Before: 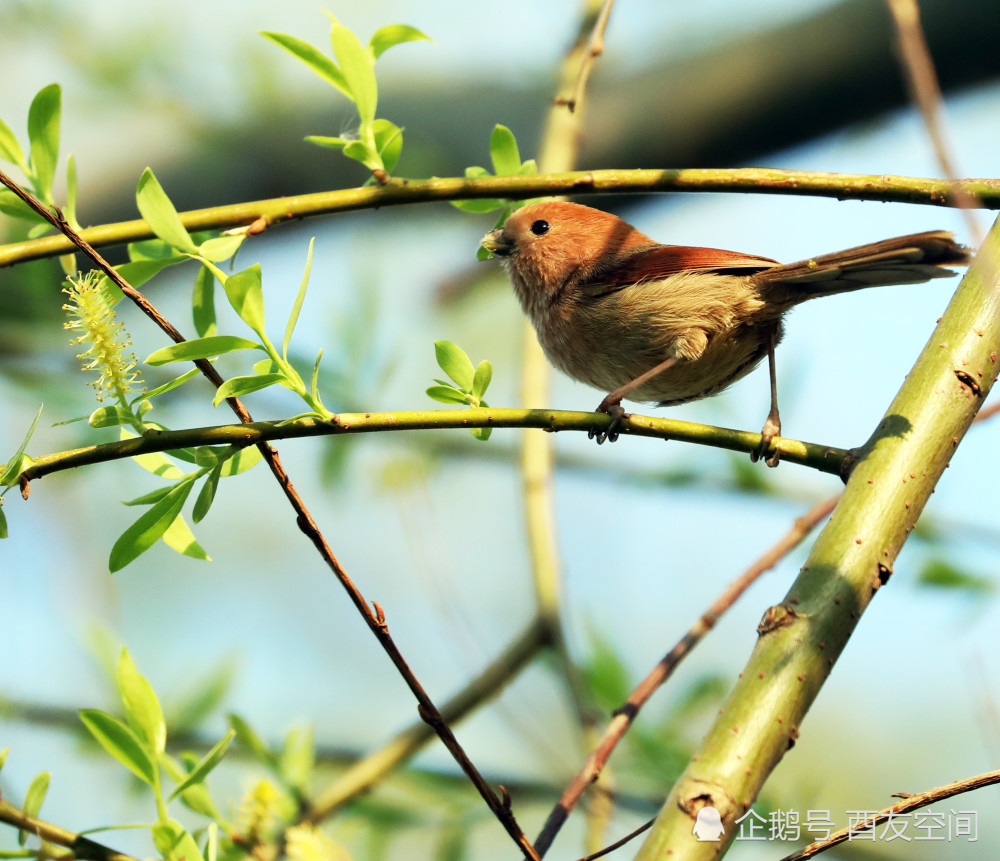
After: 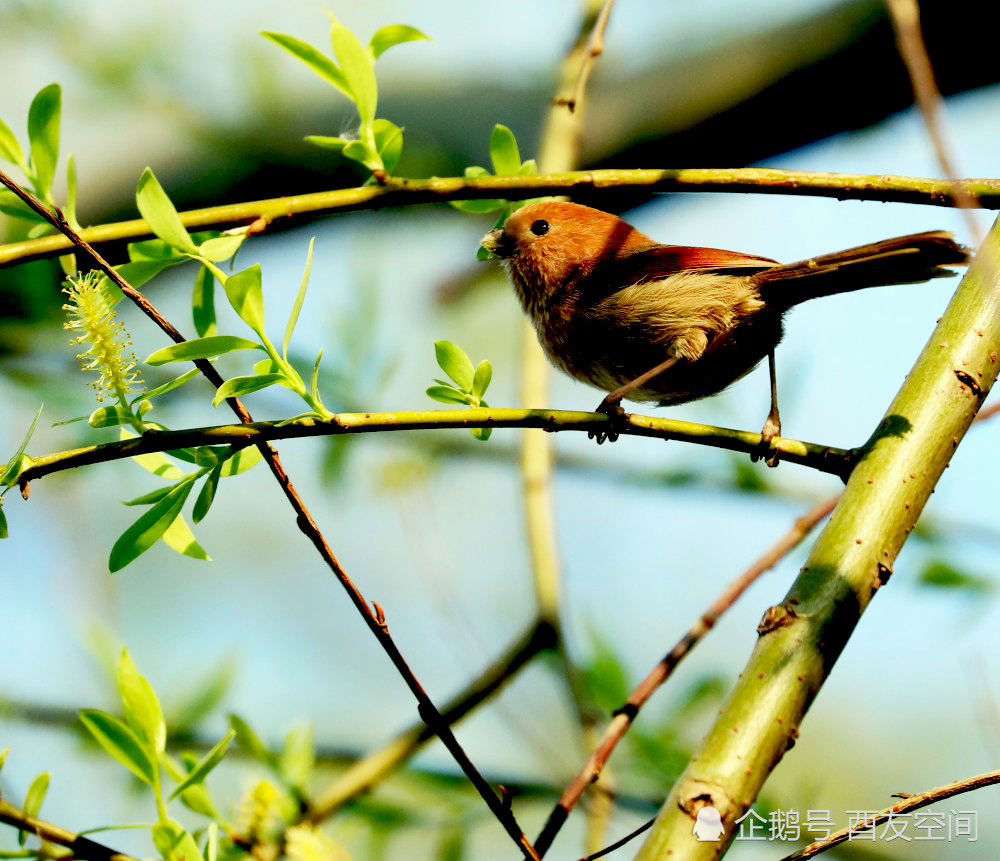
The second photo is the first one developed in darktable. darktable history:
exposure: black level correction 0.054, exposure -0.039 EV, compensate highlight preservation false
